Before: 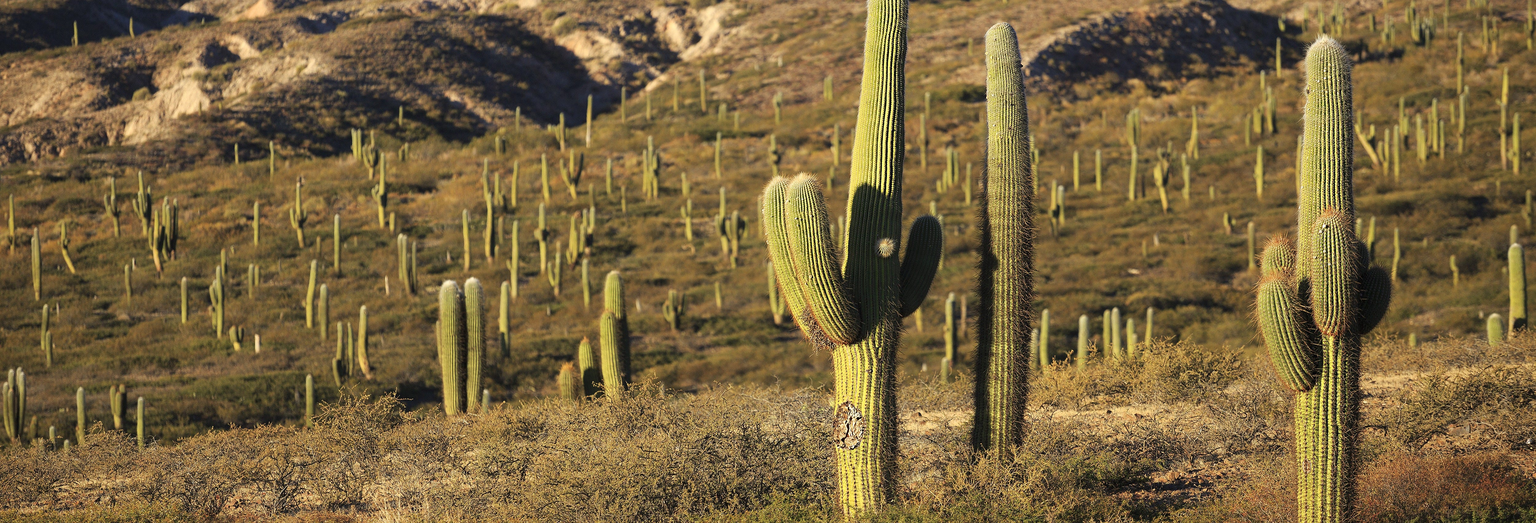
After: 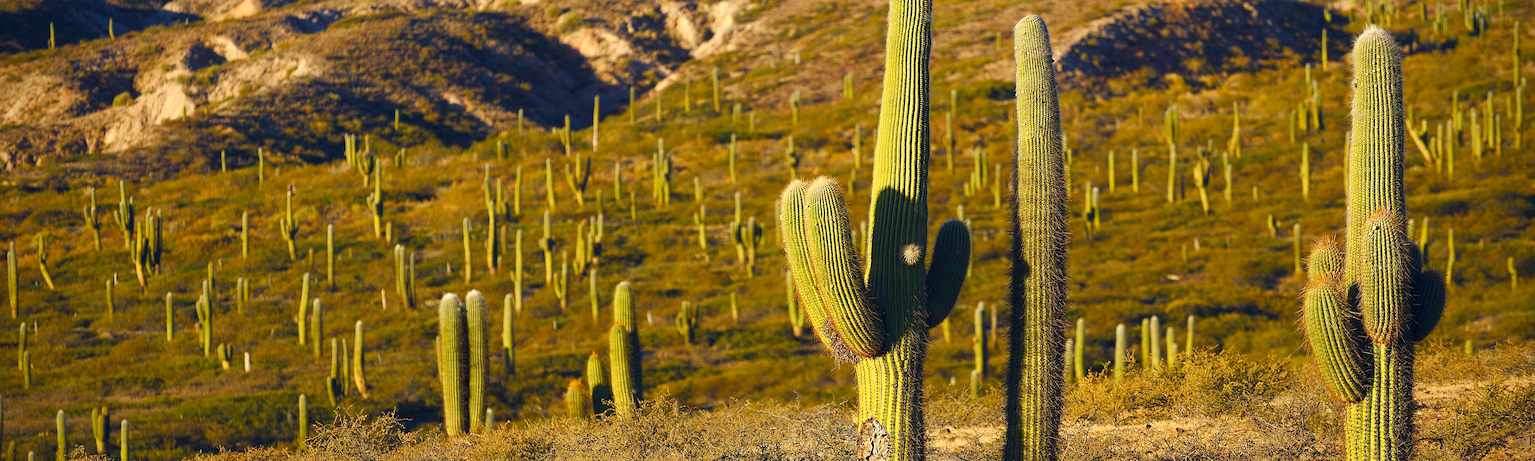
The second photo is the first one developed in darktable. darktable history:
color balance rgb: highlights gain › luminance 6.65%, highlights gain › chroma 0.922%, highlights gain › hue 48.83°, global offset › chroma 0.067%, global offset › hue 253.33°, linear chroma grading › global chroma 15.442%, perceptual saturation grading › global saturation 45.683%, perceptual saturation grading › highlights -50.557%, perceptual saturation grading › shadows 30.419%, global vibrance 15.076%
vignetting: fall-off start 88.78%, fall-off radius 43.67%, saturation -0.024, width/height ratio 1.168
crop and rotate: angle 0.512°, left 0.338%, right 2.607%, bottom 14.336%
